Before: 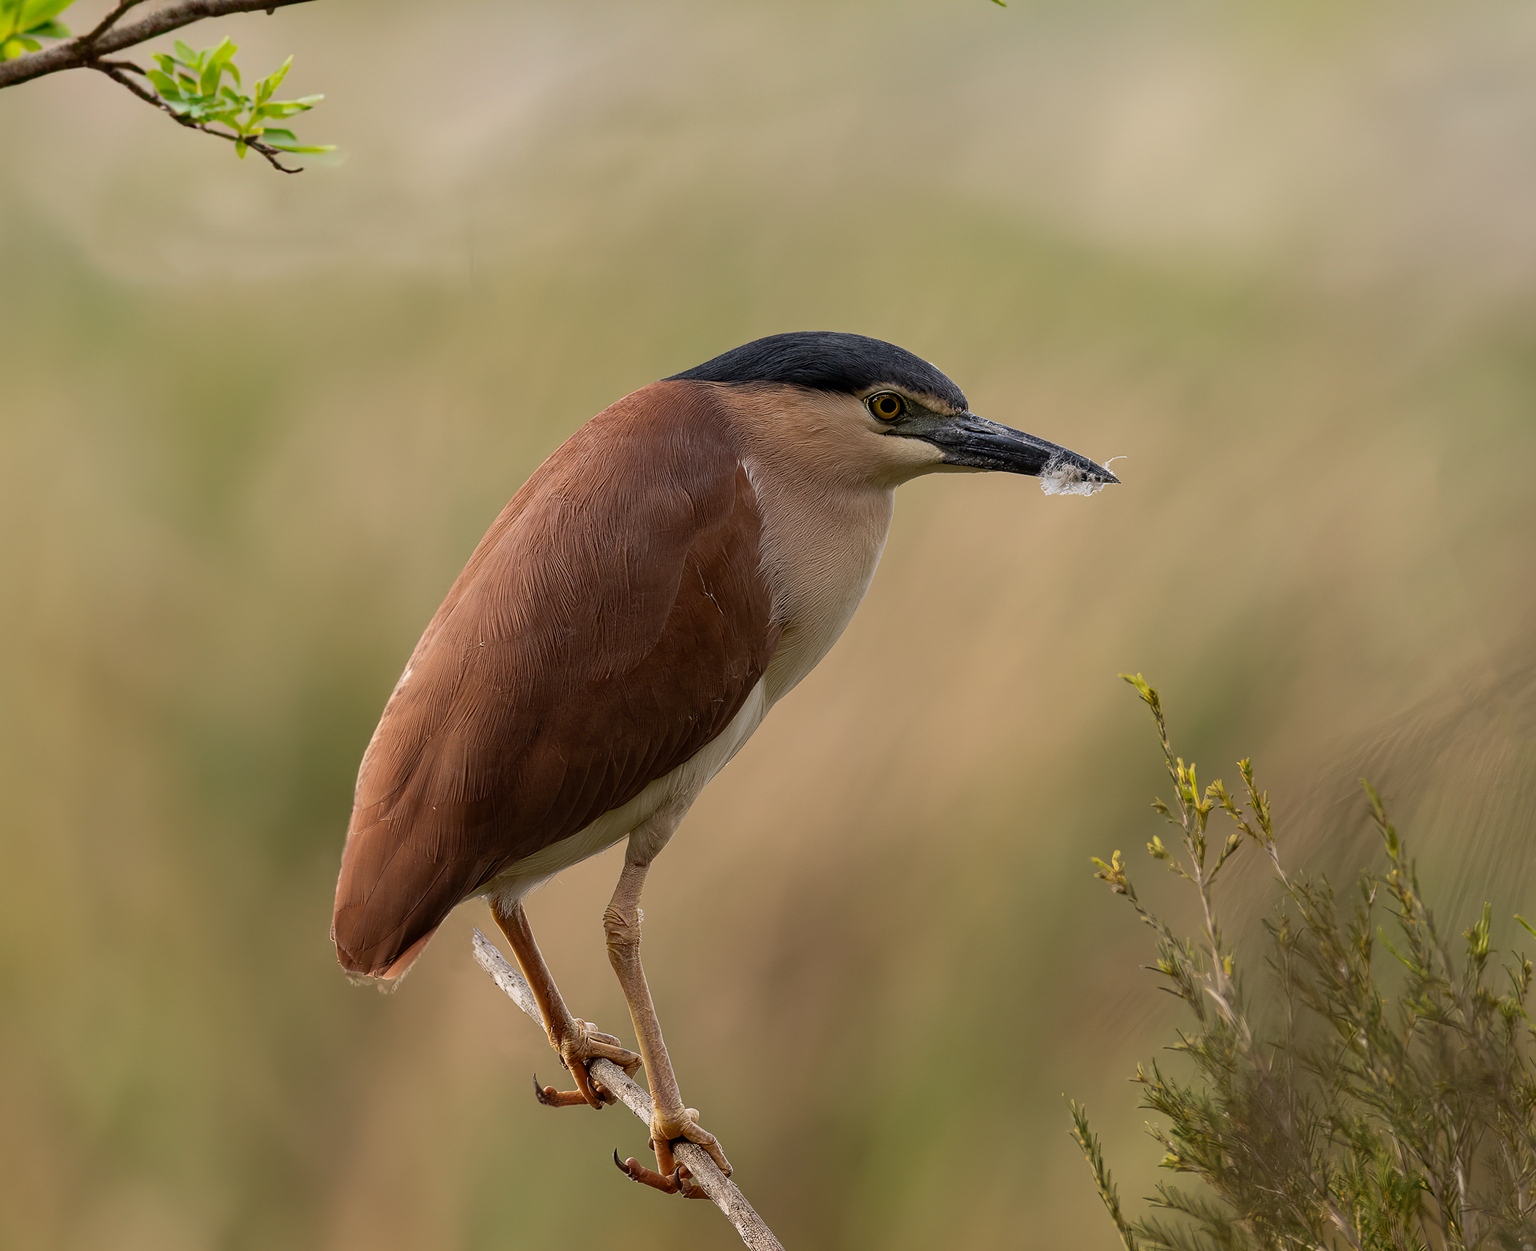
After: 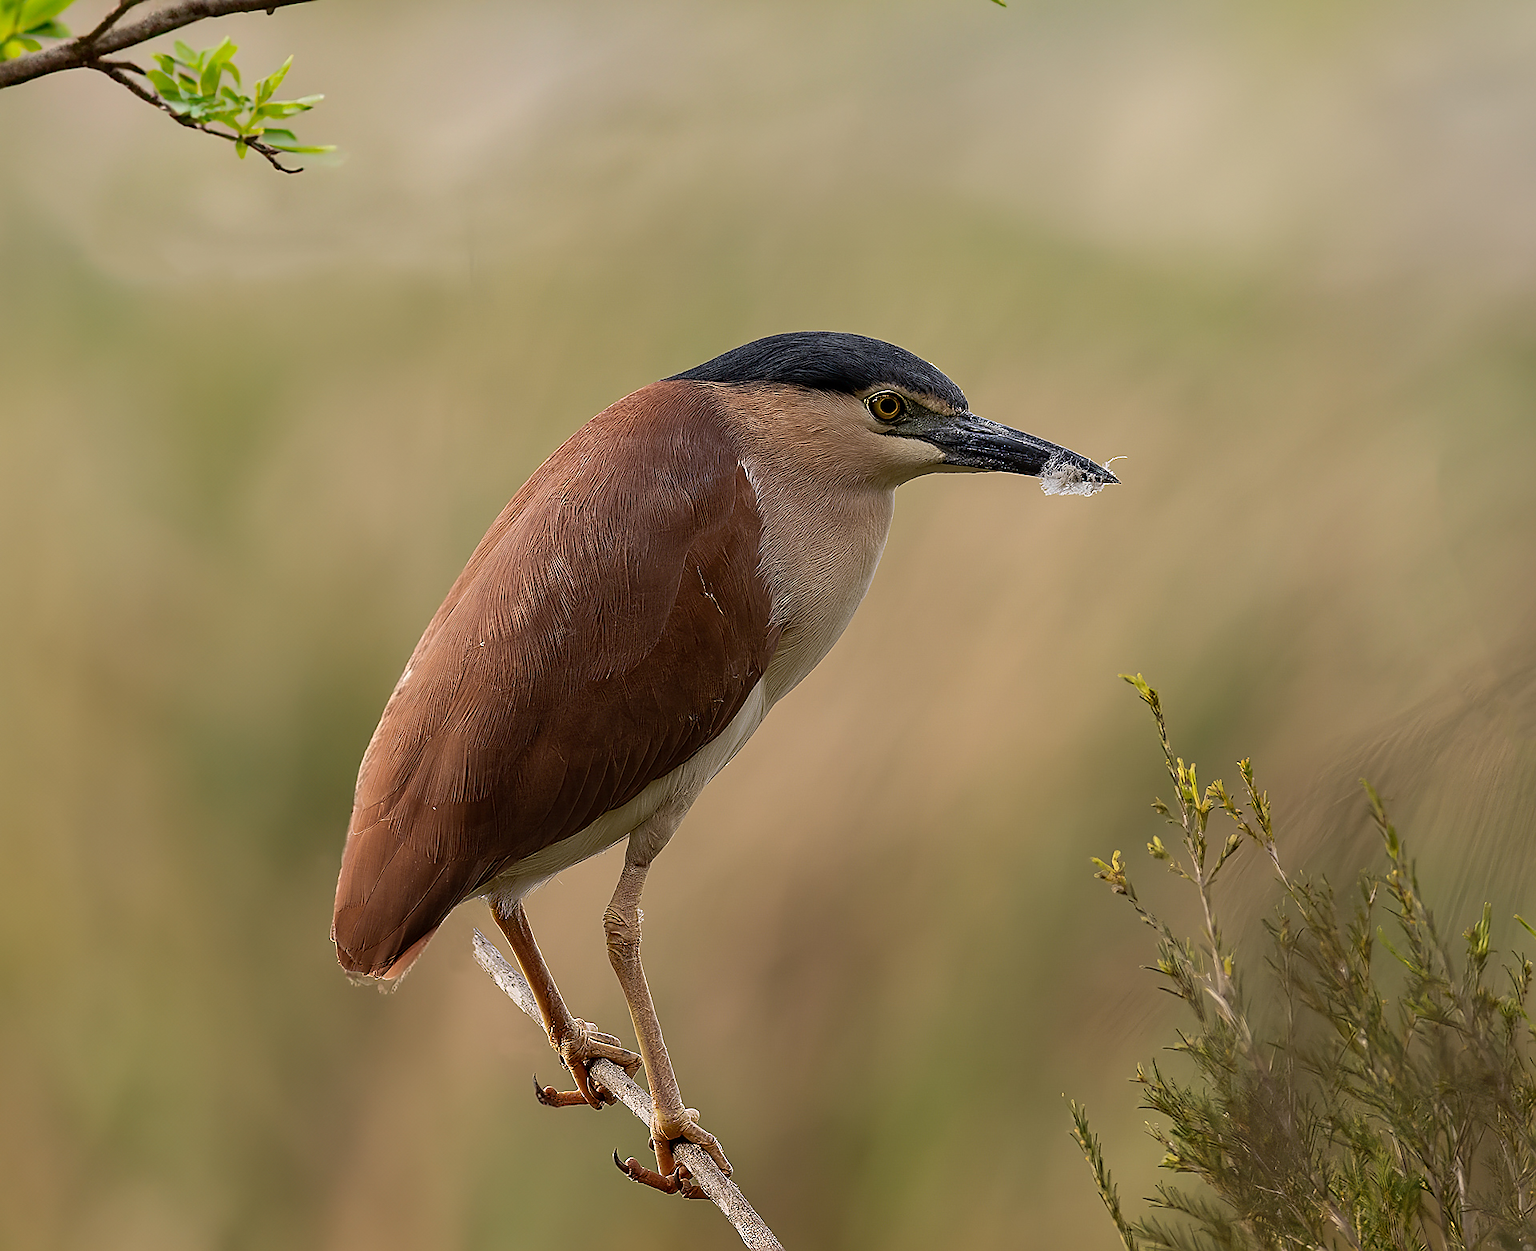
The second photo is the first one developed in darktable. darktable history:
sharpen: radius 1.35, amount 1.262, threshold 0.801
